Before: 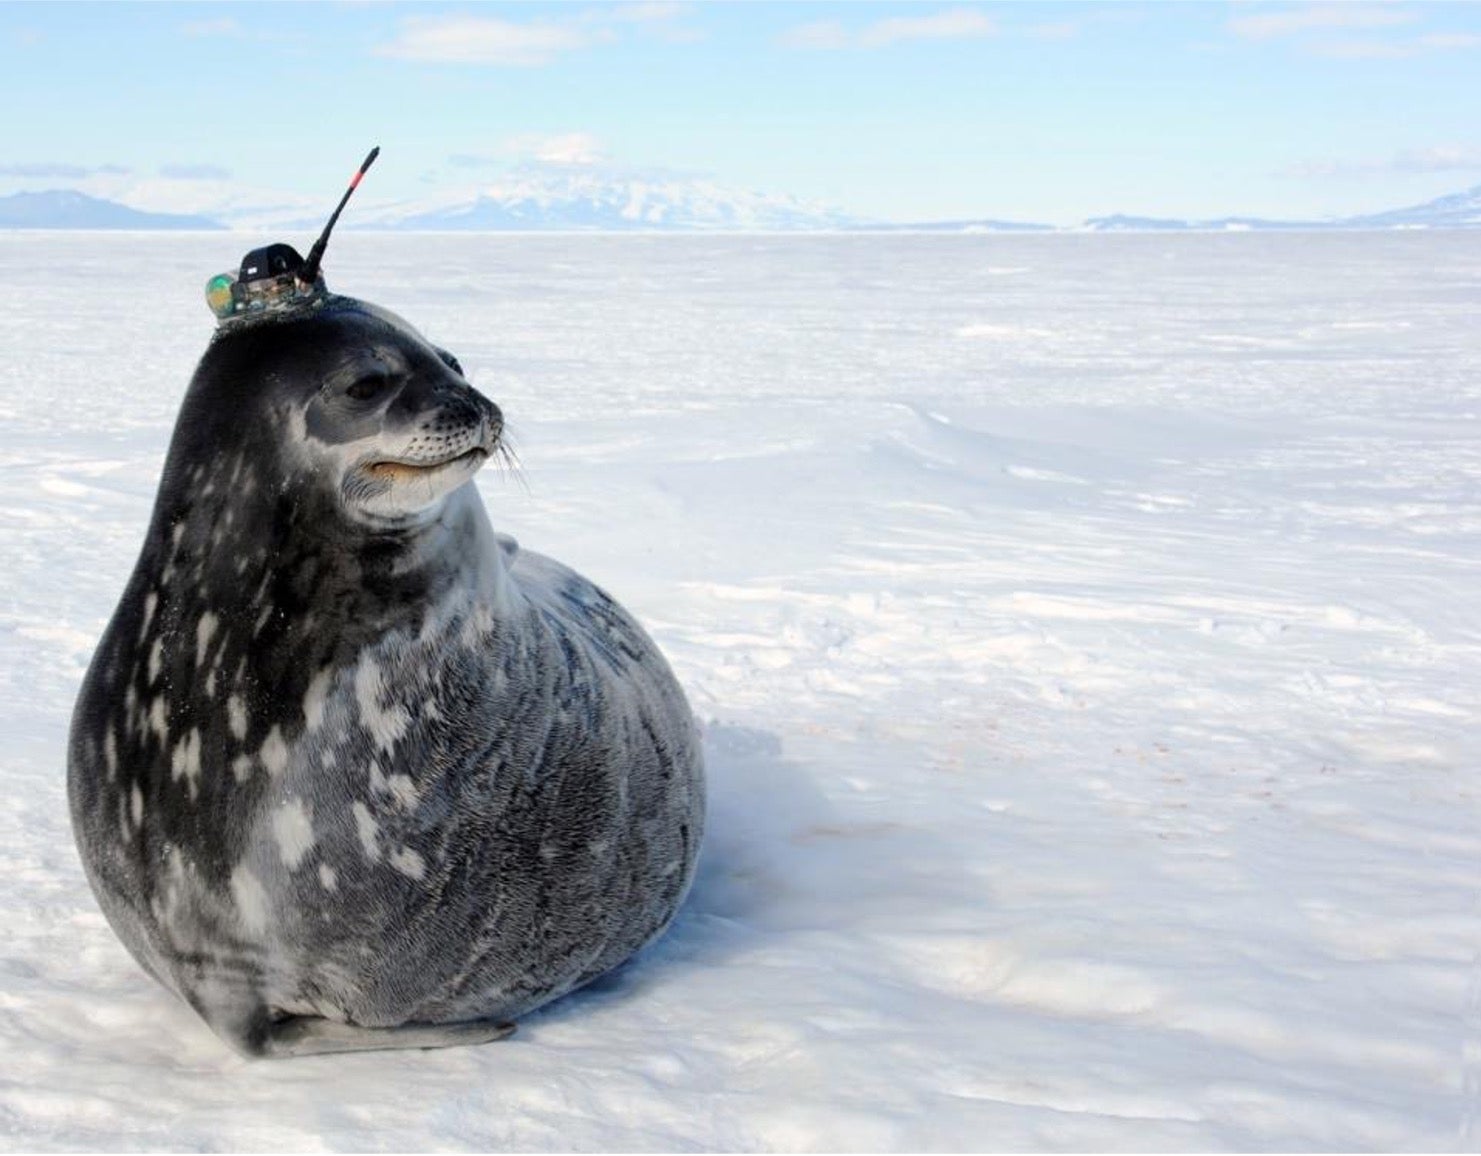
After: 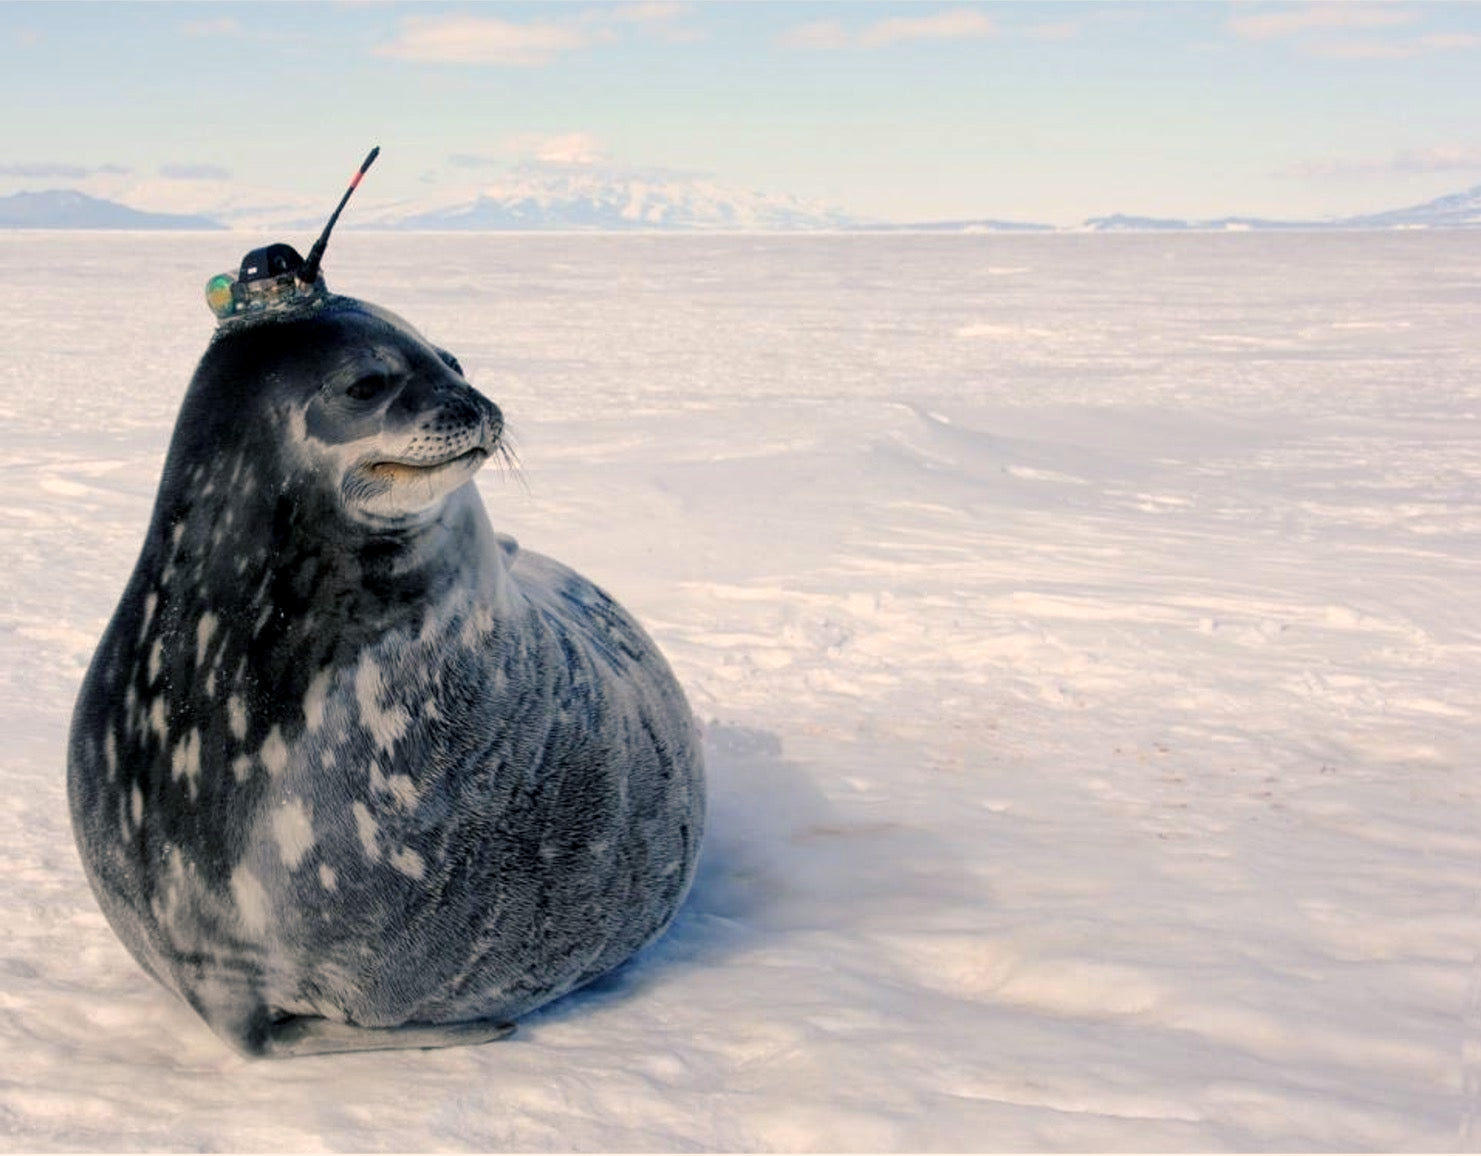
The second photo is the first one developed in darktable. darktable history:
exposure: exposure -0.151 EV, compensate highlight preservation false
color balance rgb: shadows lift › chroma 5.41%, shadows lift › hue 240°, highlights gain › chroma 3.74%, highlights gain › hue 60°, saturation formula JzAzBz (2021)
local contrast: highlights 100%, shadows 100%, detail 120%, midtone range 0.2
